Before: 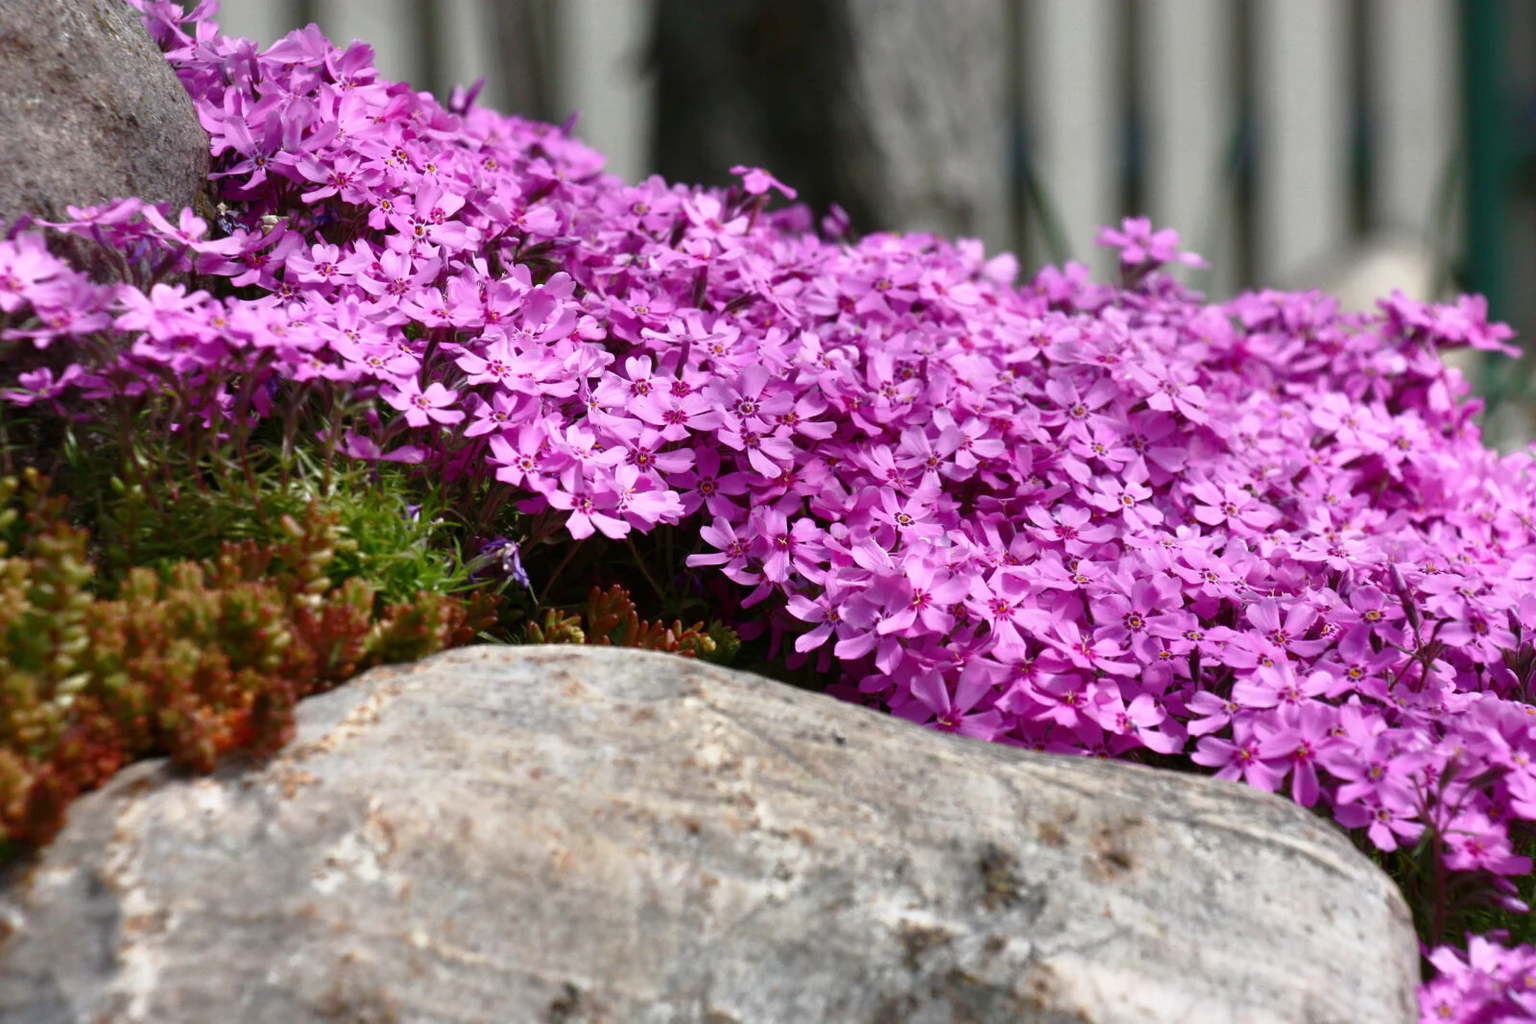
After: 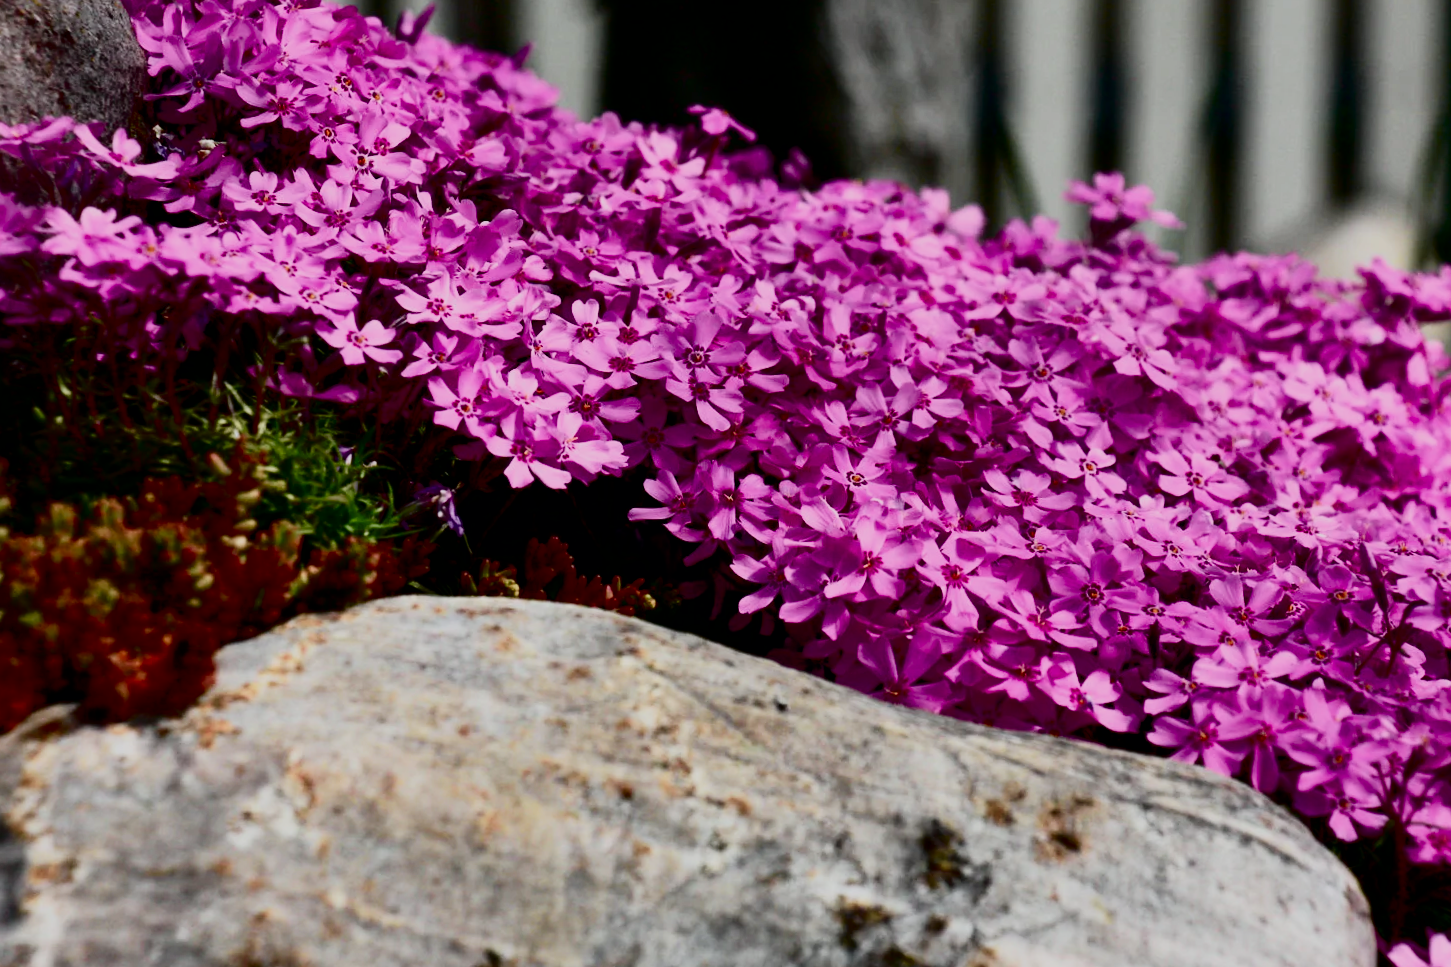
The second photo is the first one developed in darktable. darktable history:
crop and rotate: angle -1.96°, left 3.097%, top 4.154%, right 1.586%, bottom 0.529%
contrast brightness saturation: contrast 0.24, brightness -0.24, saturation 0.14
filmic rgb: black relative exposure -6.82 EV, white relative exposure 5.89 EV, hardness 2.71
tone curve: curves: ch0 [(0, 0) (0.058, 0.027) (0.214, 0.183) (0.304, 0.288) (0.522, 0.549) (0.658, 0.7) (0.741, 0.775) (0.844, 0.866) (0.986, 0.957)]; ch1 [(0, 0) (0.172, 0.123) (0.312, 0.296) (0.437, 0.429) (0.471, 0.469) (0.502, 0.5) (0.513, 0.515) (0.572, 0.603) (0.617, 0.653) (0.68, 0.724) (0.889, 0.924) (1, 1)]; ch2 [(0, 0) (0.411, 0.424) (0.489, 0.49) (0.502, 0.5) (0.517, 0.519) (0.549, 0.578) (0.604, 0.628) (0.693, 0.686) (1, 1)], color space Lab, independent channels, preserve colors none
